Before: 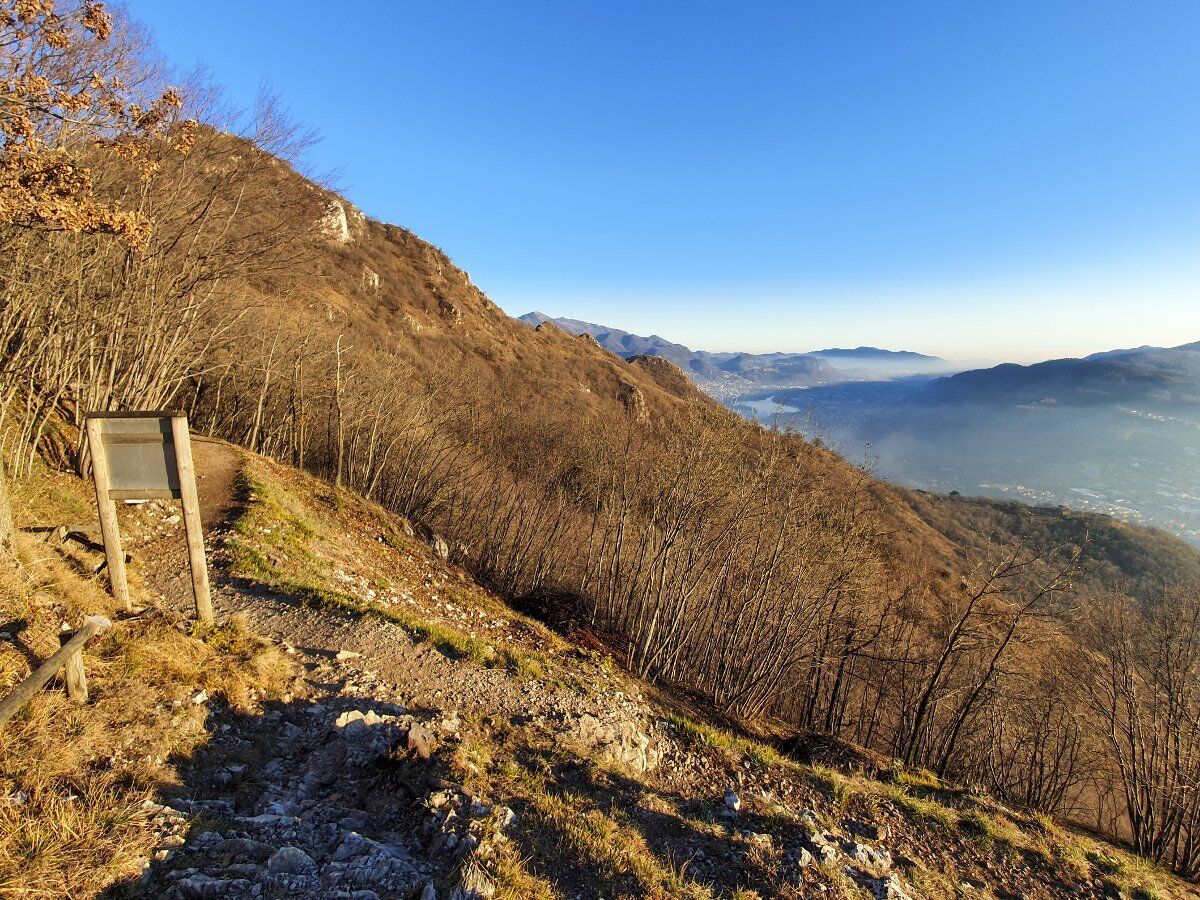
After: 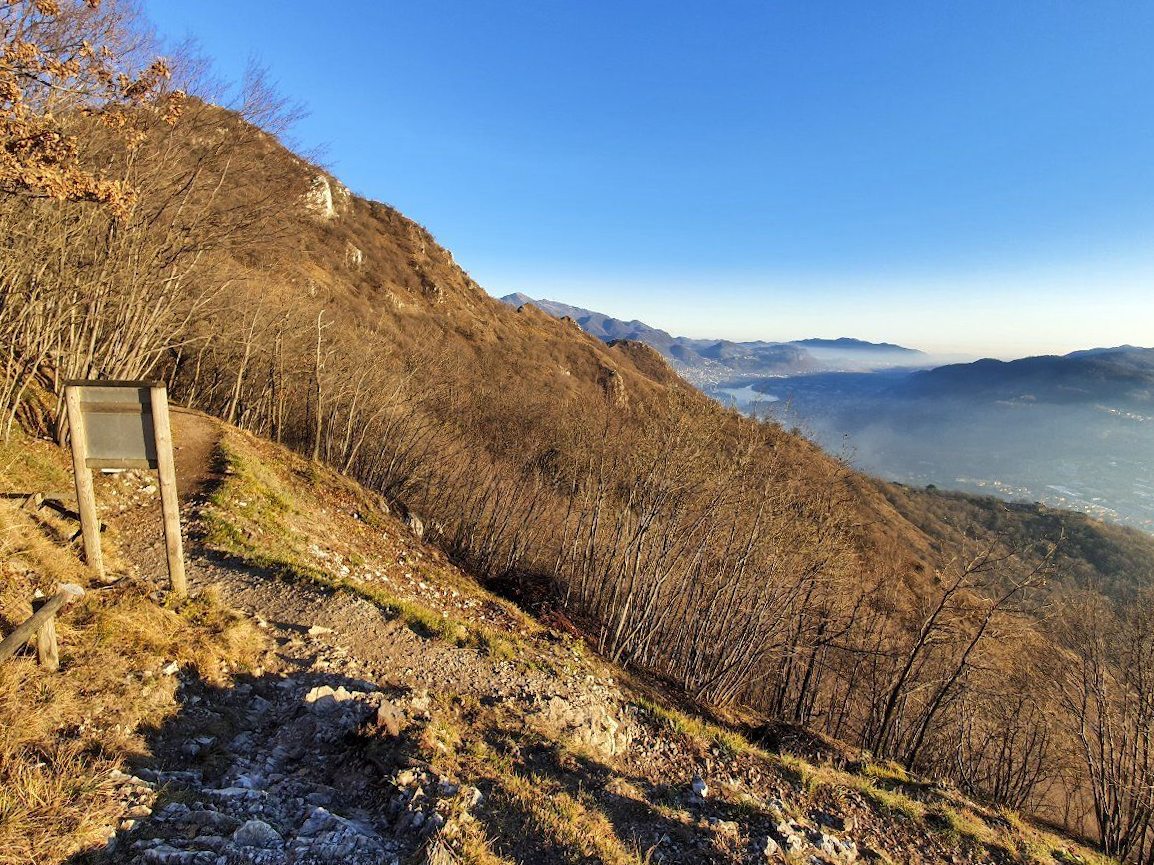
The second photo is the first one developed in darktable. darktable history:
shadows and highlights: white point adjustment 0.88, soften with gaussian
crop and rotate: angle -1.71°
